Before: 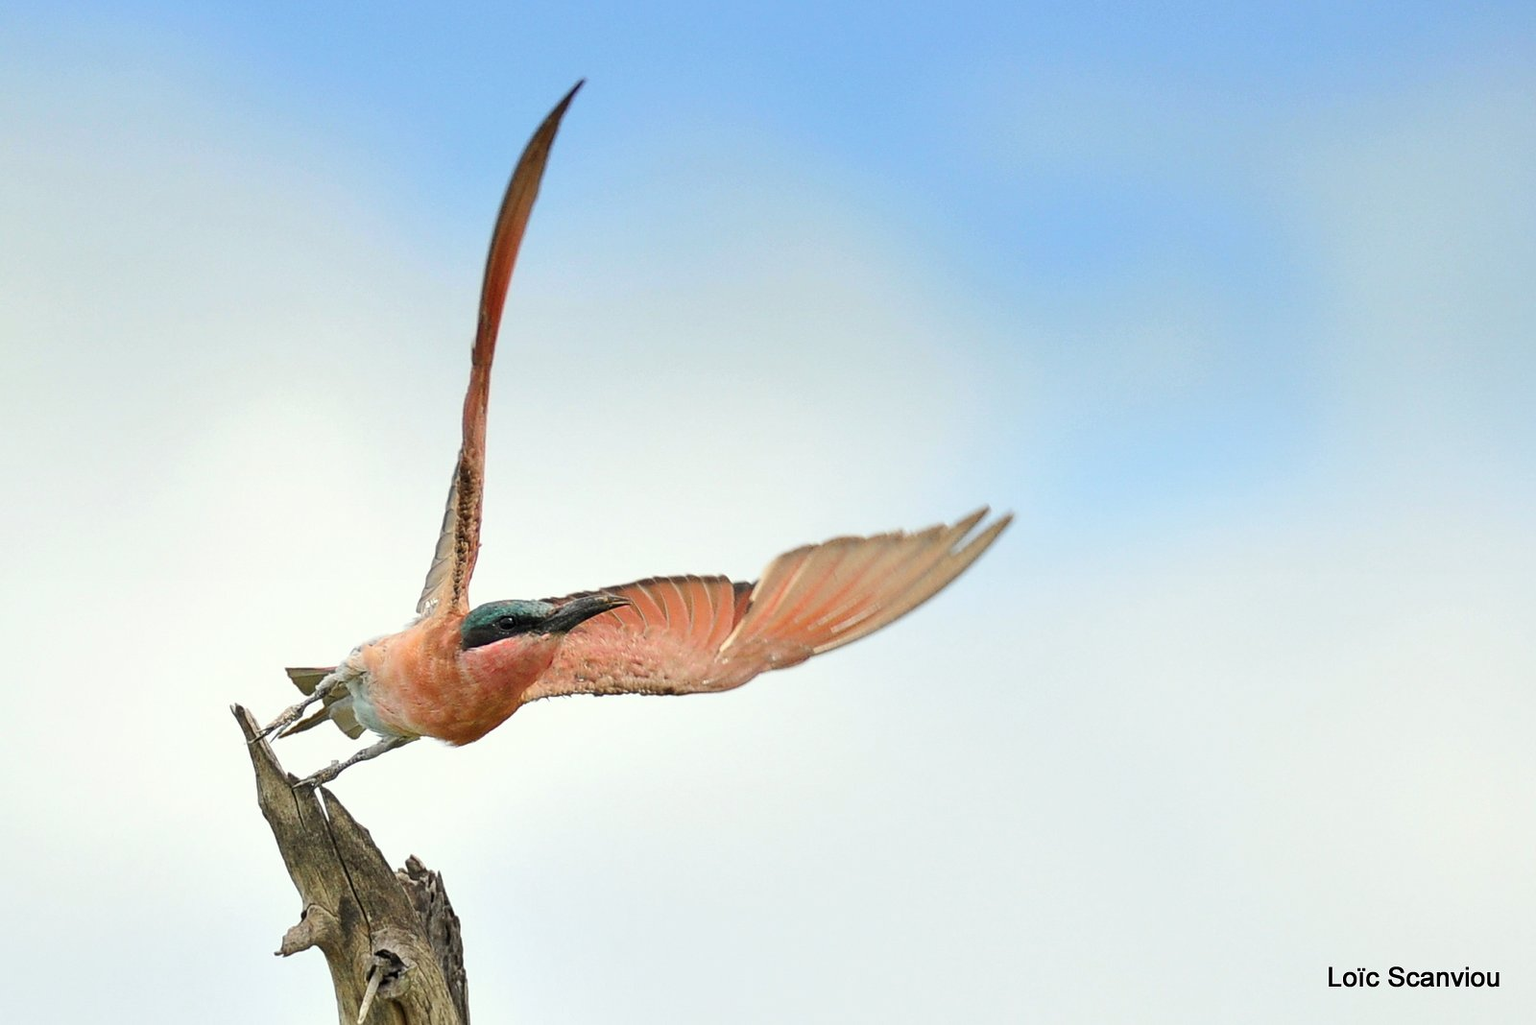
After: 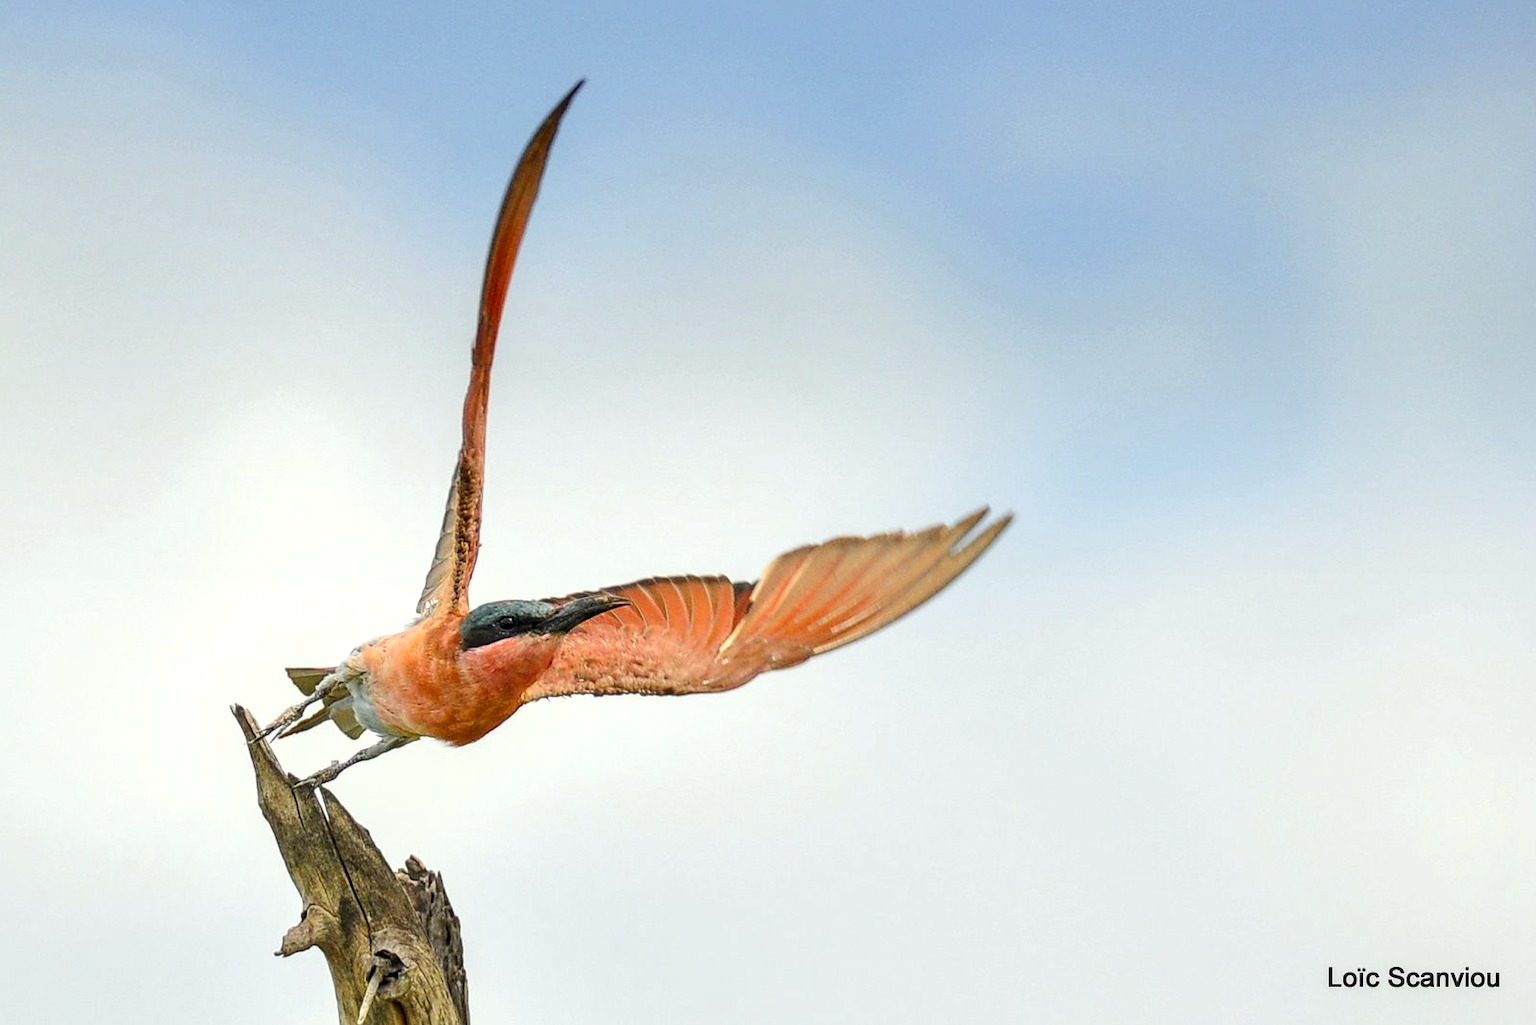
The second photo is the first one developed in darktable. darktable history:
local contrast: detail 130%
color zones: curves: ch0 [(0, 0.511) (0.143, 0.531) (0.286, 0.56) (0.429, 0.5) (0.571, 0.5) (0.714, 0.5) (0.857, 0.5) (1, 0.5)]; ch1 [(0, 0.525) (0.143, 0.705) (0.286, 0.715) (0.429, 0.35) (0.571, 0.35) (0.714, 0.35) (0.857, 0.4) (1, 0.4)]; ch2 [(0, 0.572) (0.143, 0.512) (0.286, 0.473) (0.429, 0.45) (0.571, 0.5) (0.714, 0.5) (0.857, 0.518) (1, 0.518)]
